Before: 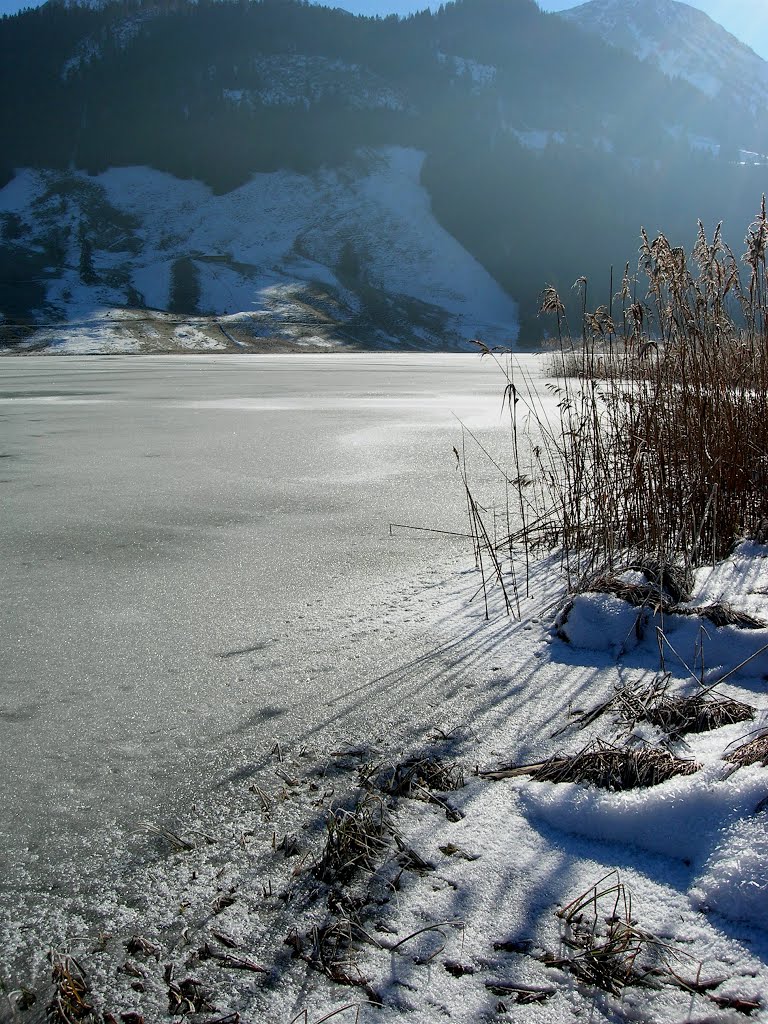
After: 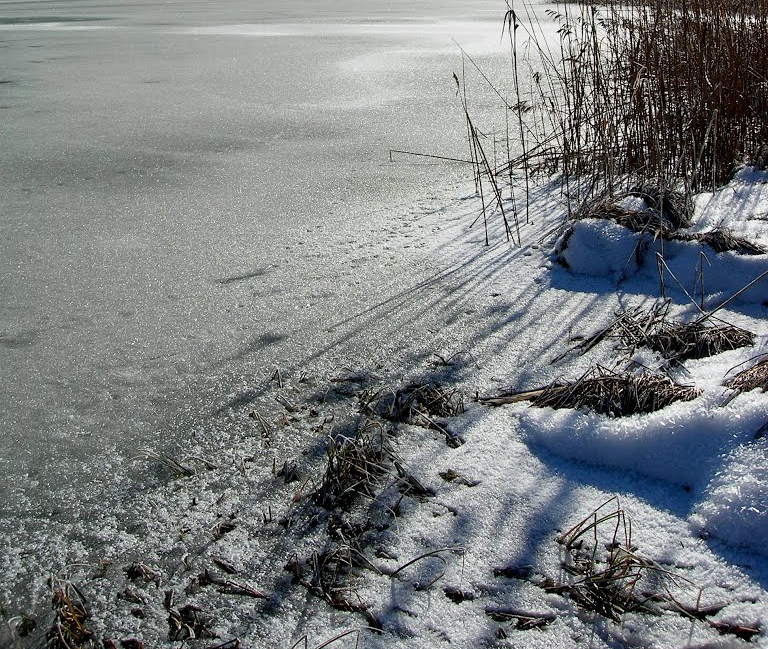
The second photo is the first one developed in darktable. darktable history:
crop and rotate: top 36.598%
